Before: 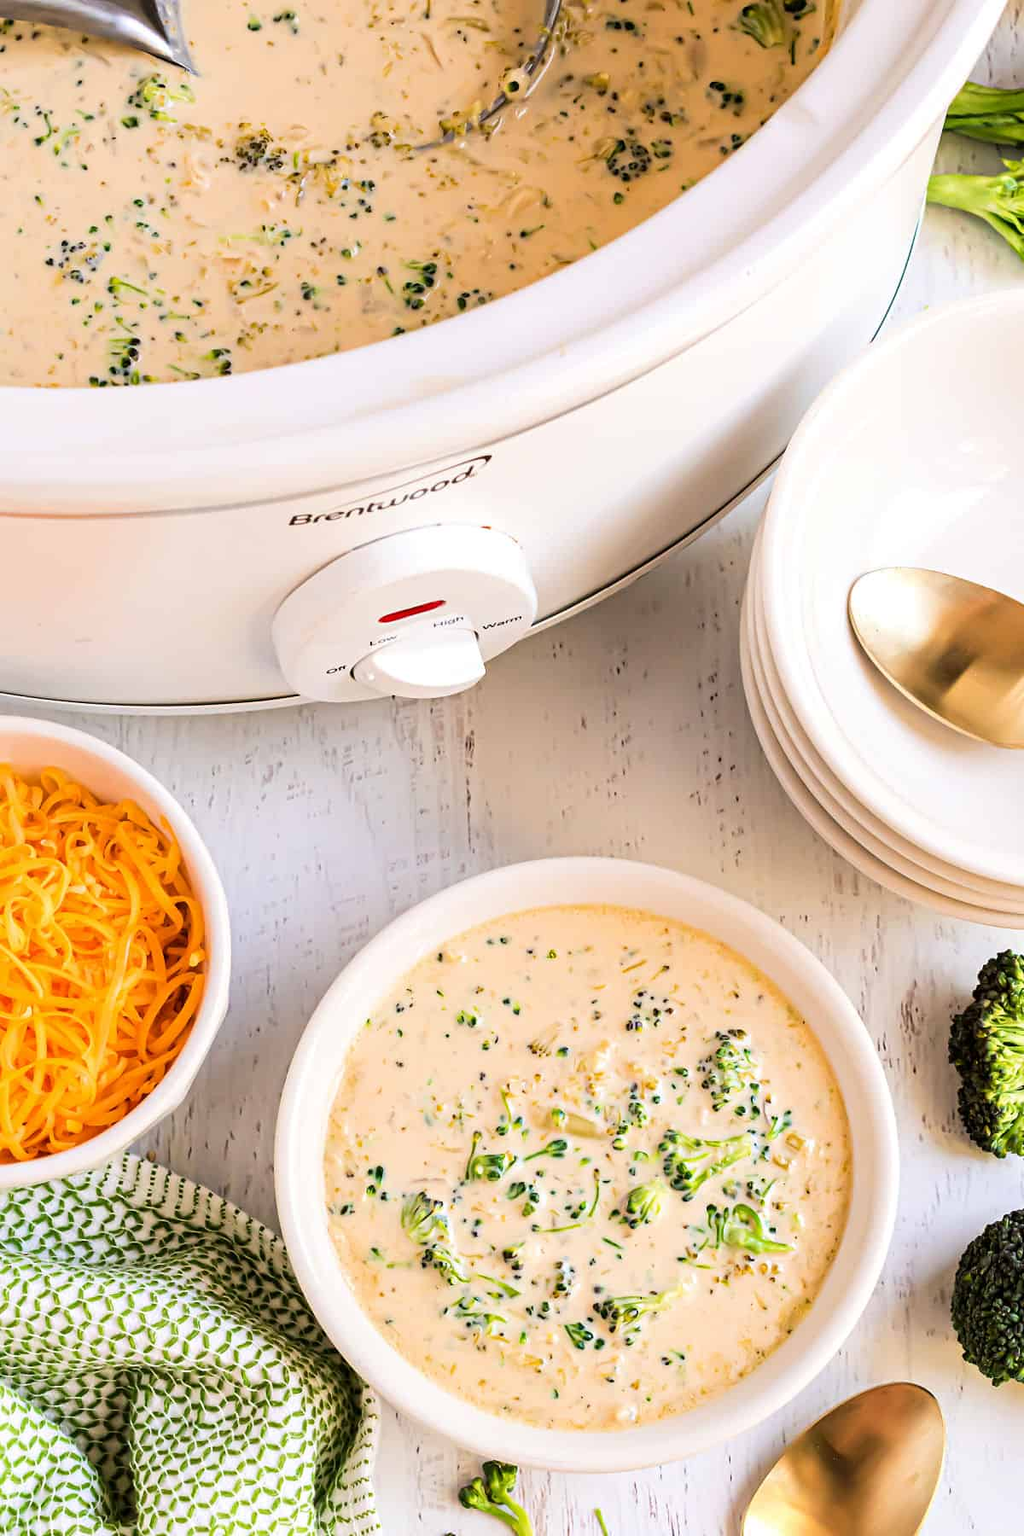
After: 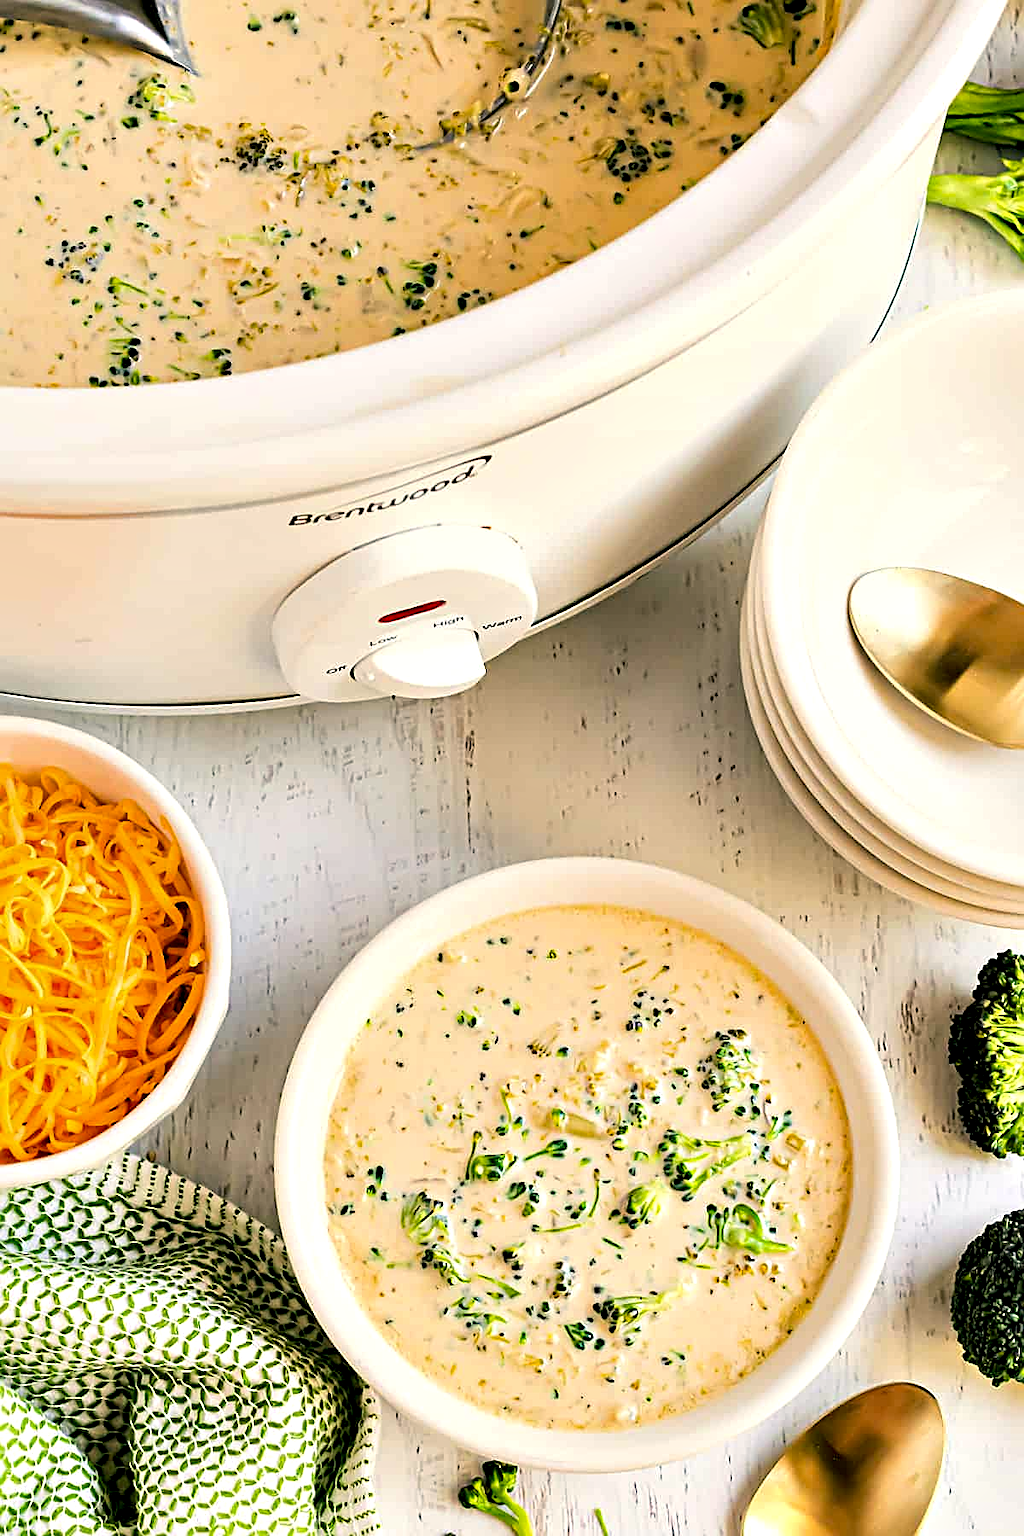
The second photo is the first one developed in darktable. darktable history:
sharpen: on, module defaults
color correction: highlights a* -0.619, highlights b* 9.32, shadows a* -8.78, shadows b* 0.662
contrast equalizer: octaves 7, y [[0.6 ×6], [0.55 ×6], [0 ×6], [0 ×6], [0 ×6]], mix 0.758
